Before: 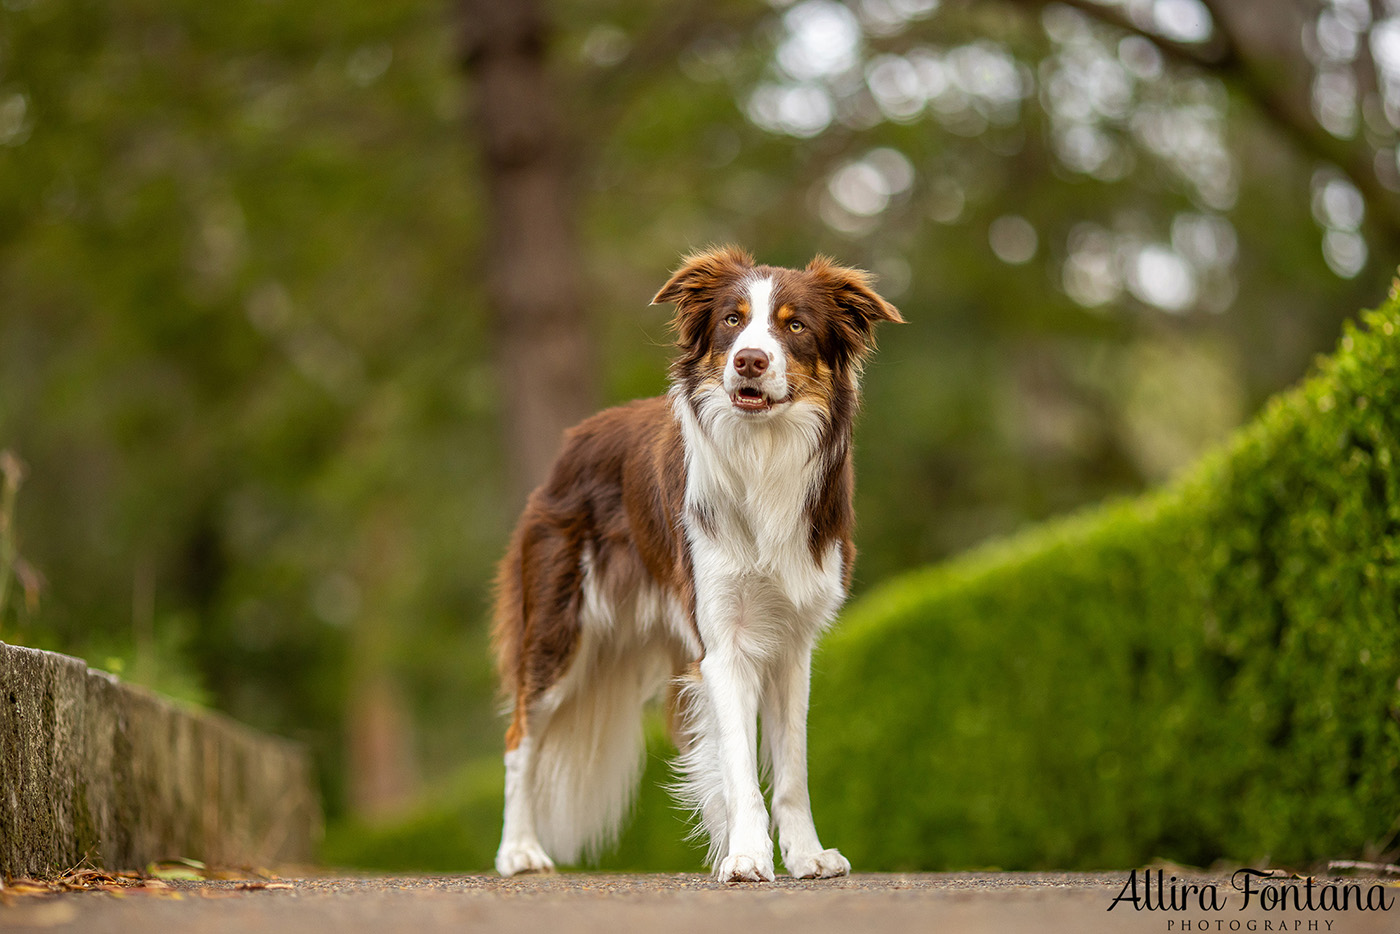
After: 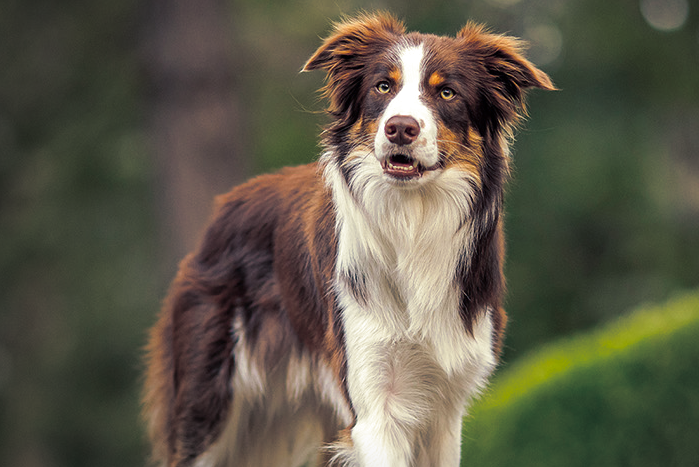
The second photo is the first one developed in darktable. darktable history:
vignetting: fall-off start 73.57%, center (0.22, -0.235)
split-toning: shadows › hue 216°, shadows › saturation 1, highlights › hue 57.6°, balance -33.4
crop: left 25%, top 25%, right 25%, bottom 25%
color balance: gamma [0.9, 0.988, 0.975, 1.025], gain [1.05, 1, 1, 1]
